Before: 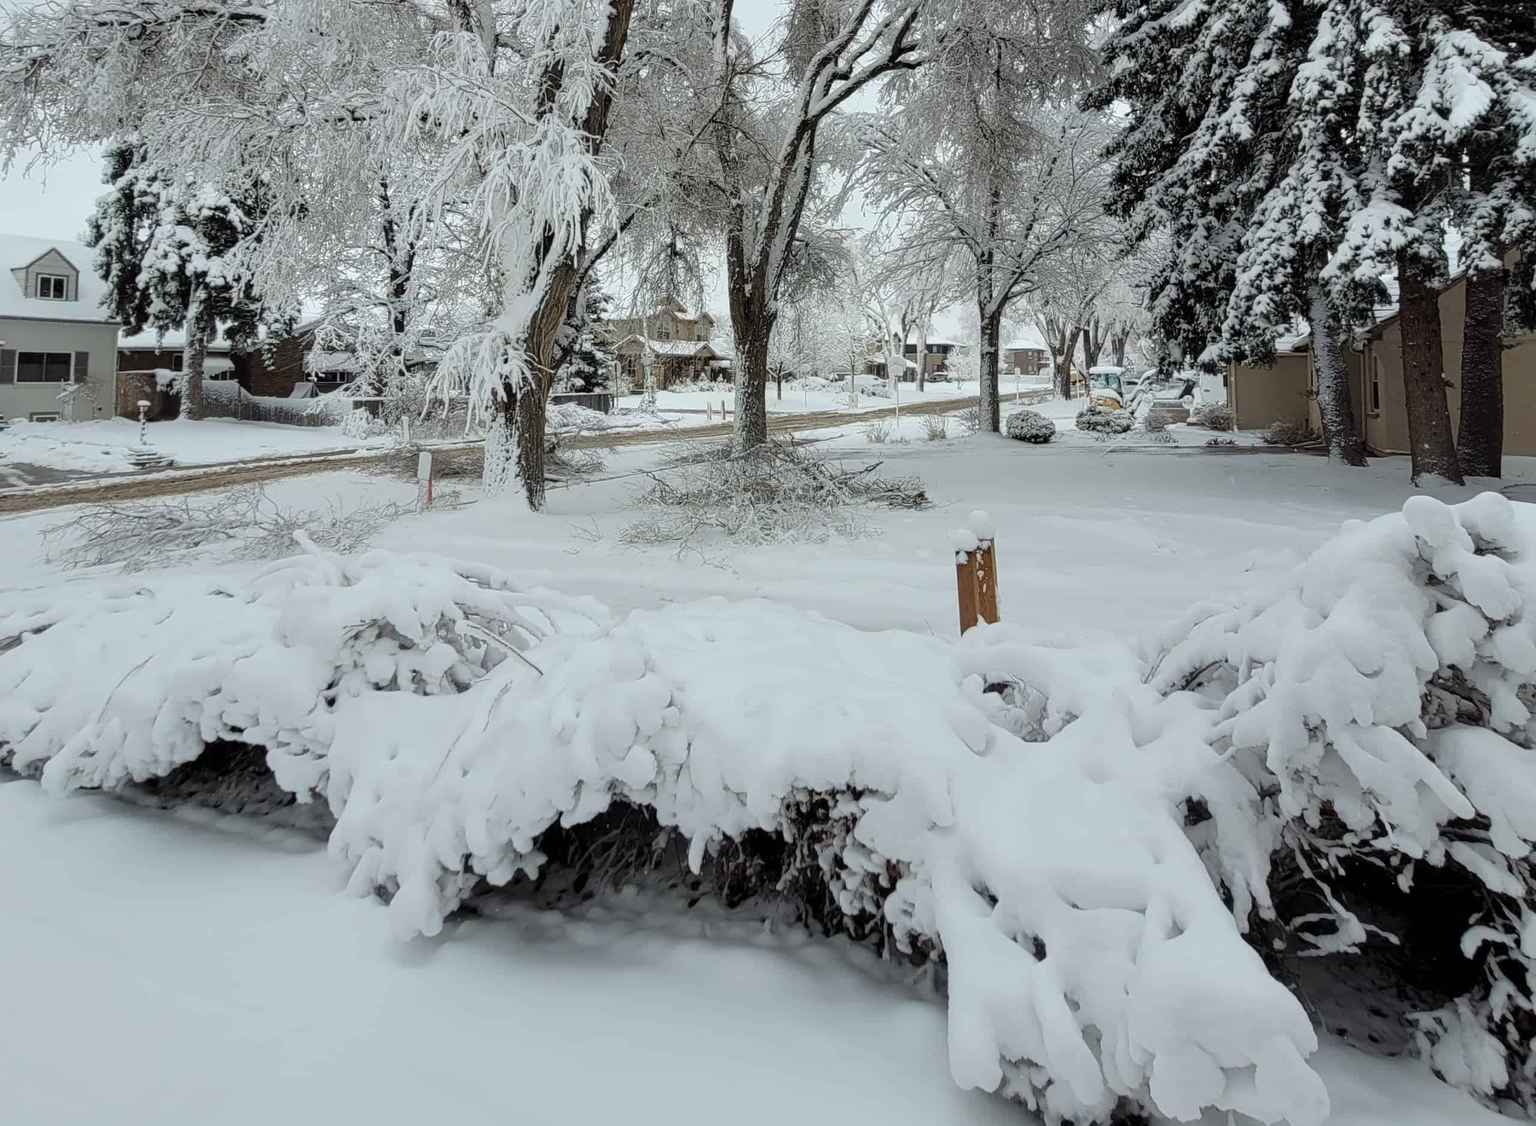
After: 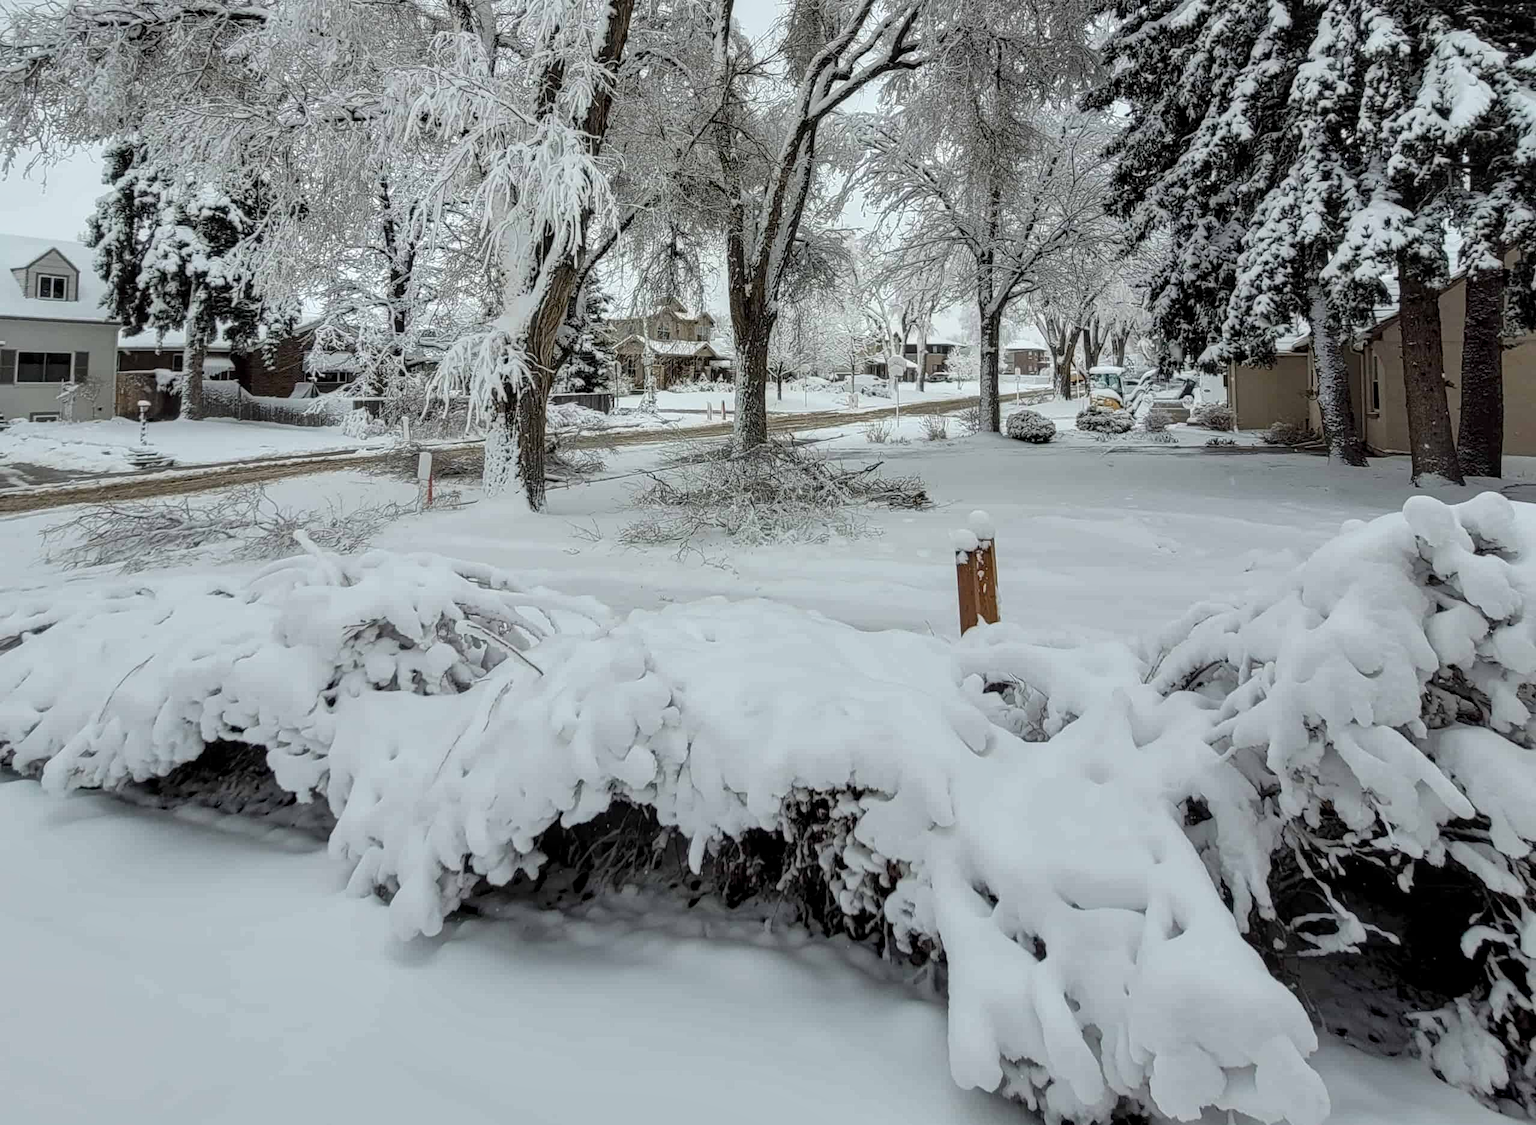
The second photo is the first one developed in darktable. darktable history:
local contrast: on, module defaults
shadows and highlights: shadows 29.61, highlights -30.47, low approximation 0.01, soften with gaussian
